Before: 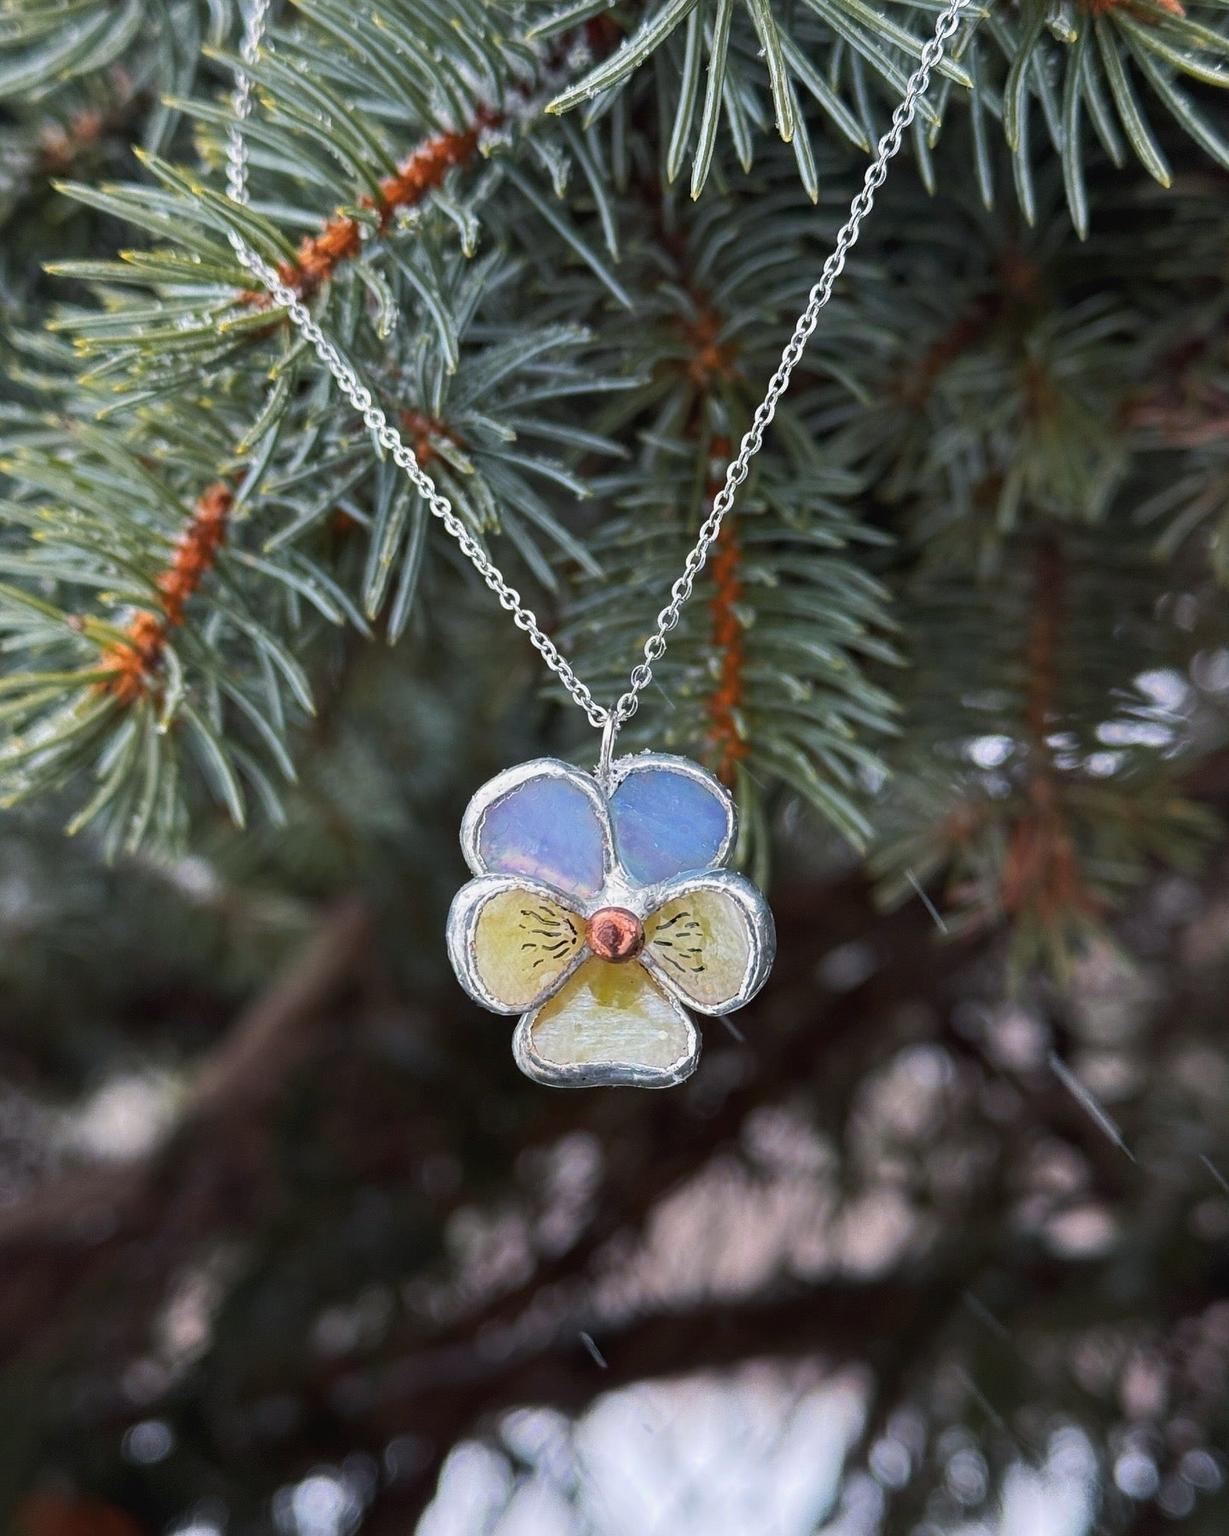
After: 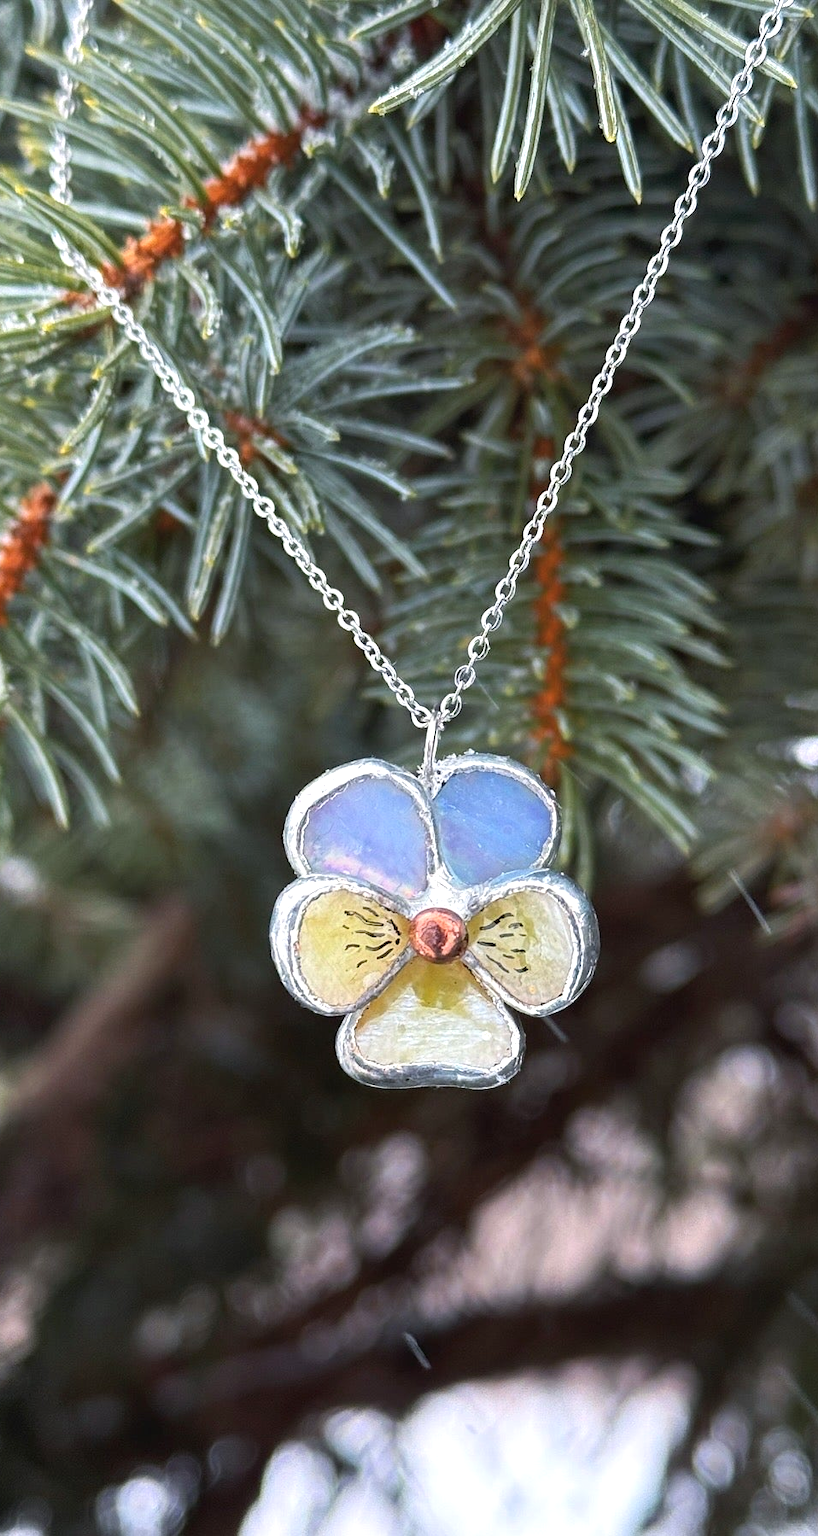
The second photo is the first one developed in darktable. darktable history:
exposure: exposure 0.515 EV, compensate highlight preservation false
crop and rotate: left 14.436%, right 18.898%
